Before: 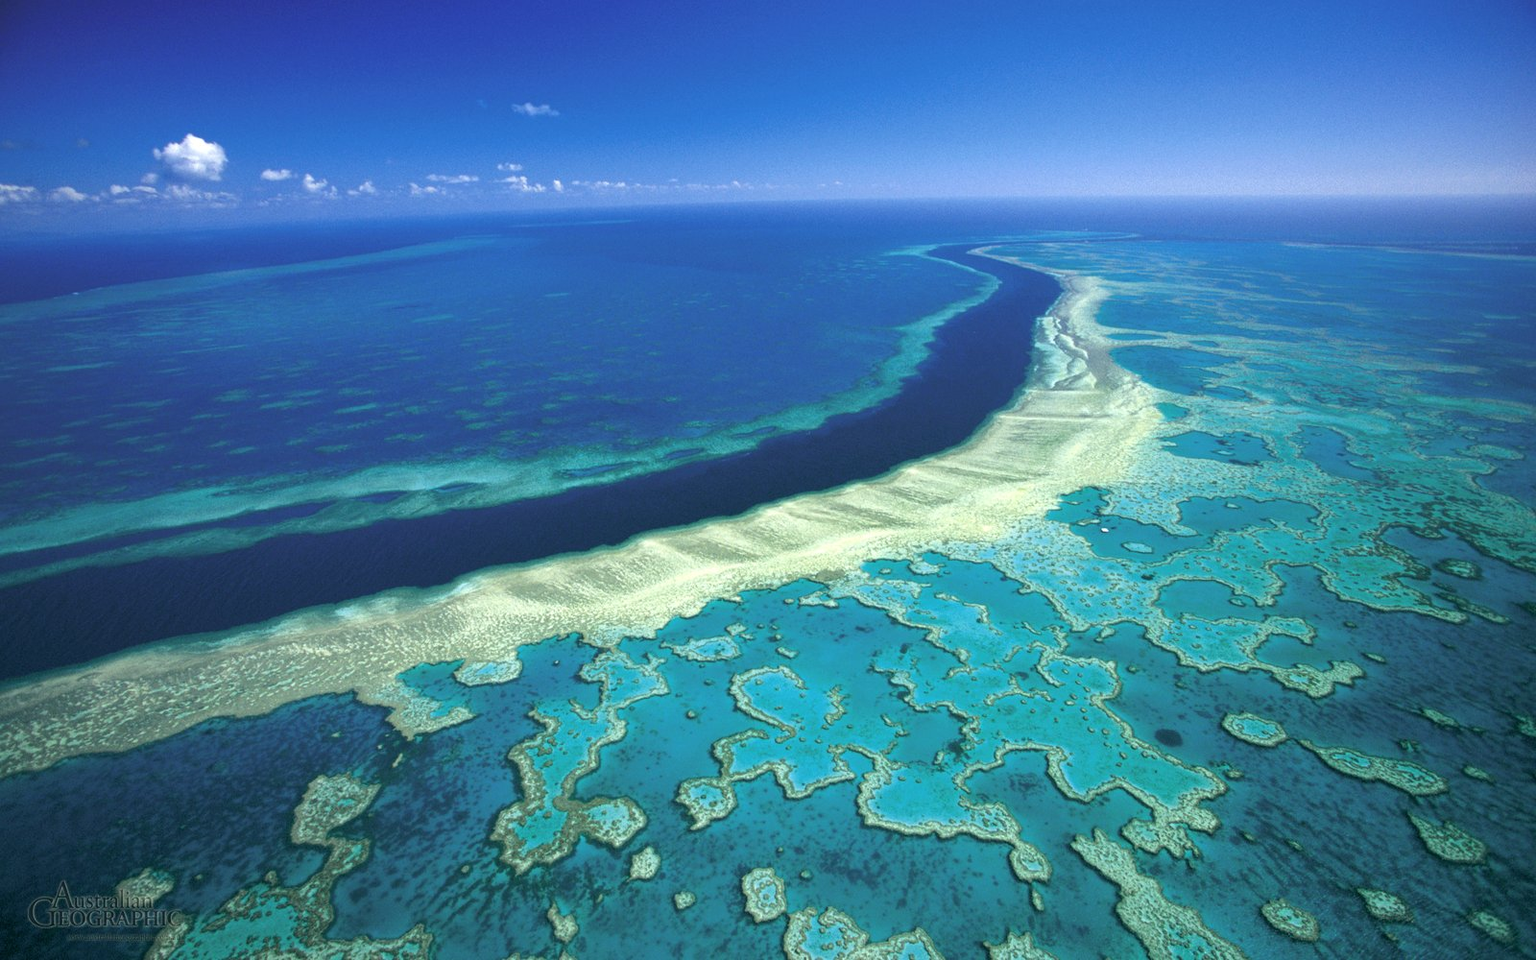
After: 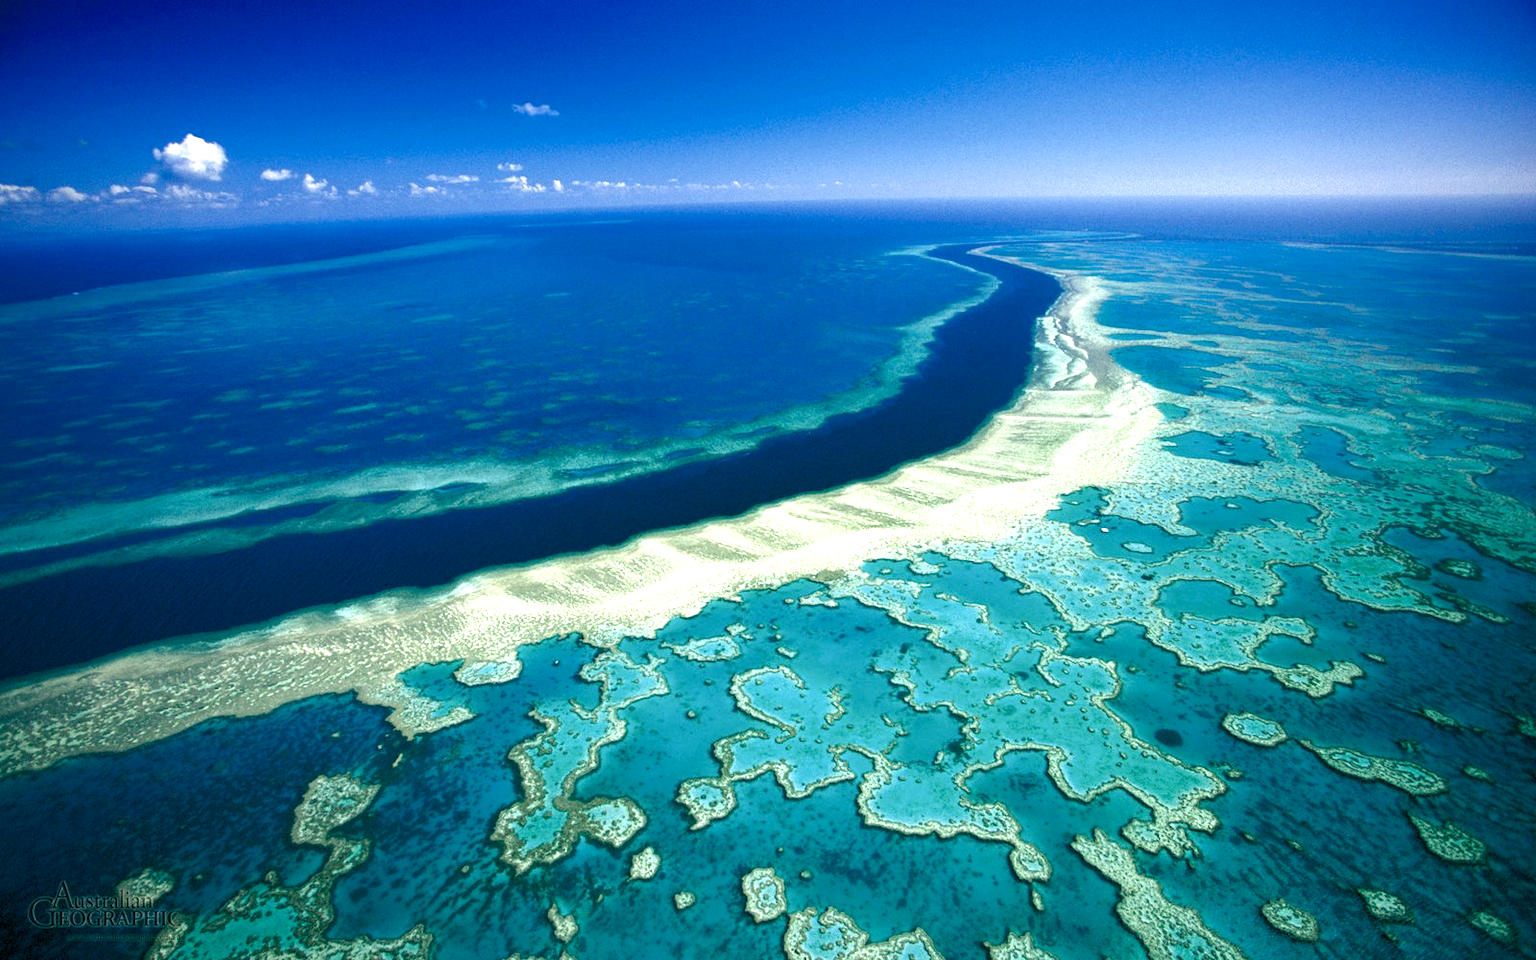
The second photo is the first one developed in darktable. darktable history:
color balance rgb: shadows lift › chroma 2.79%, shadows lift › hue 190.66°, power › hue 171.85°, highlights gain › chroma 2.16%, highlights gain › hue 75.26°, global offset › luminance -0.51%, perceptual saturation grading › highlights -33.8%, perceptual saturation grading › mid-tones 14.98%, perceptual saturation grading › shadows 48.43%, perceptual brilliance grading › highlights 15.68%, perceptual brilliance grading › mid-tones 6.62%, perceptual brilliance grading › shadows -14.98%, global vibrance 11.32%, contrast 5.05%
vignetting: brightness -0.233, saturation 0.141
